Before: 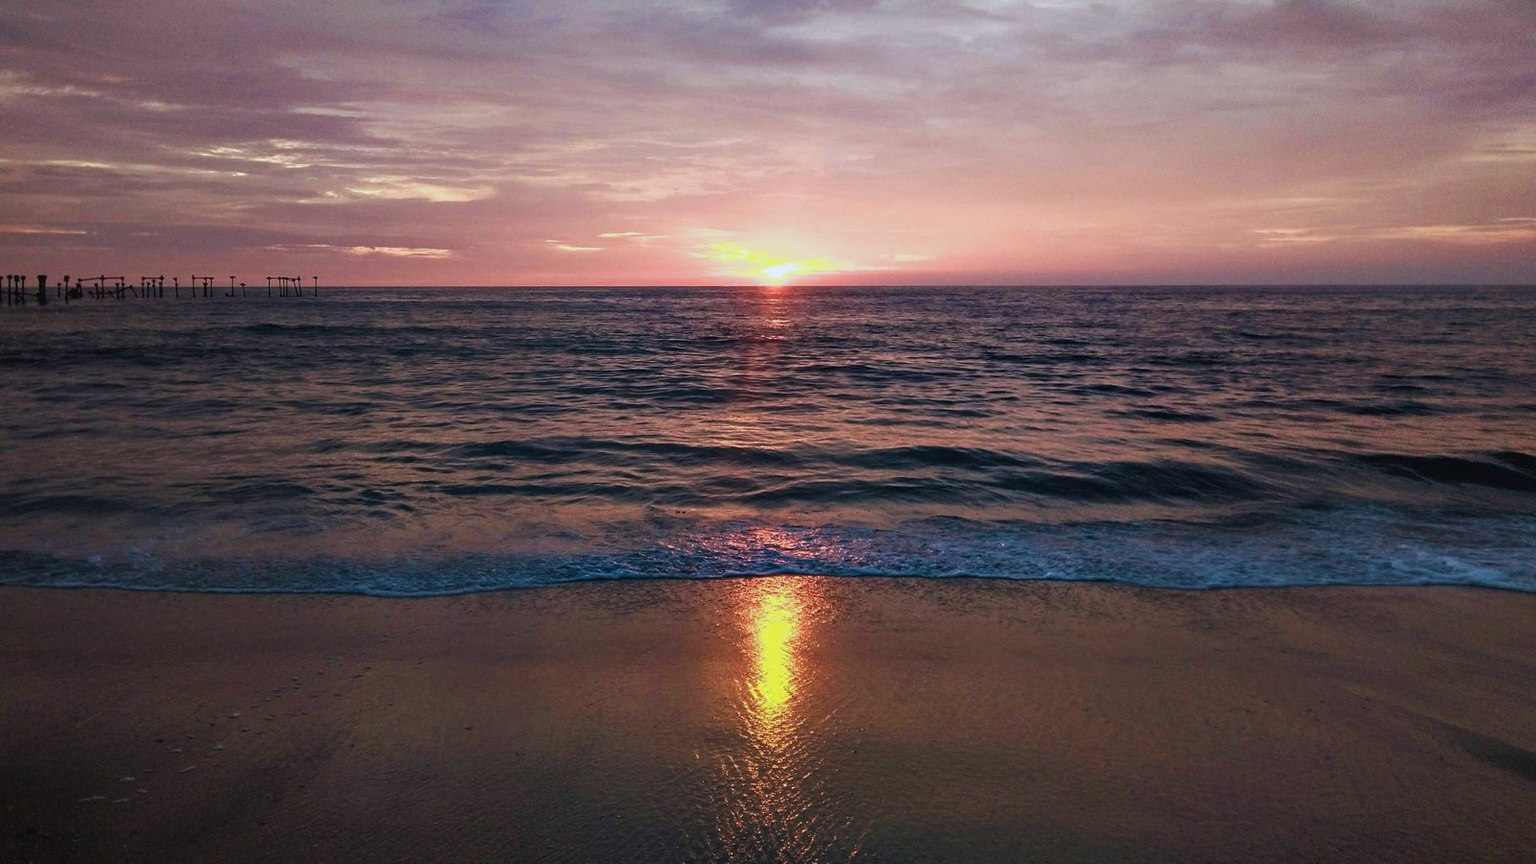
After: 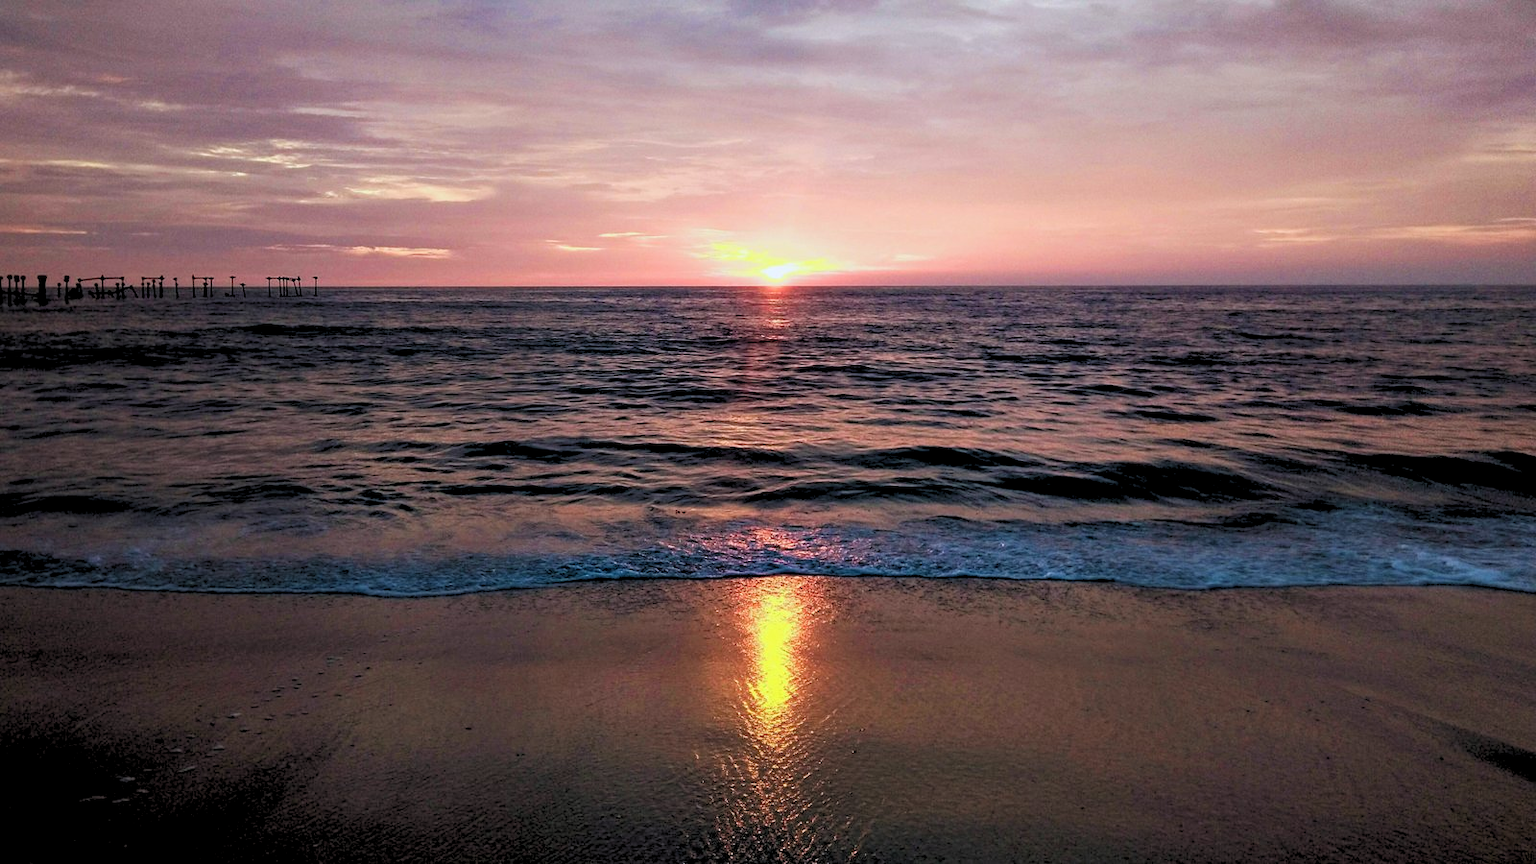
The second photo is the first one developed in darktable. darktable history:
tone equalizer: -8 EV -0.417 EV, -7 EV -0.389 EV, -6 EV -0.333 EV, -5 EV -0.222 EV, -3 EV 0.222 EV, -2 EV 0.333 EV, -1 EV 0.389 EV, +0 EV 0.417 EV, edges refinement/feathering 500, mask exposure compensation -1.57 EV, preserve details no
rgb levels: preserve colors sum RGB, levels [[0.038, 0.433, 0.934], [0, 0.5, 1], [0, 0.5, 1]]
